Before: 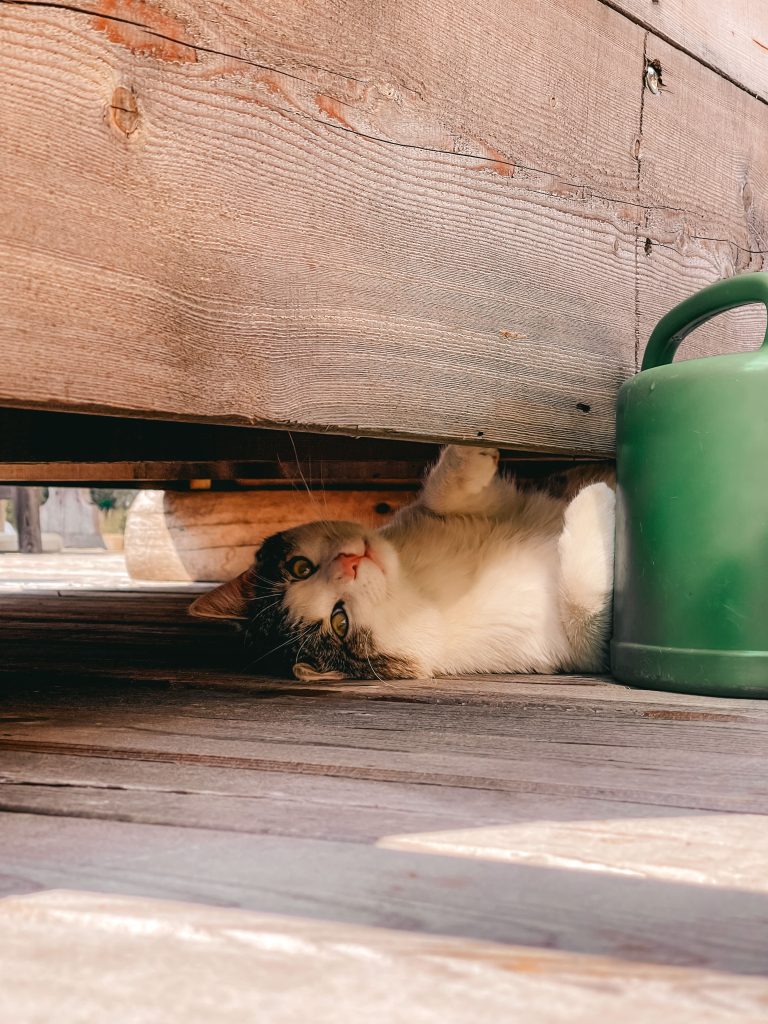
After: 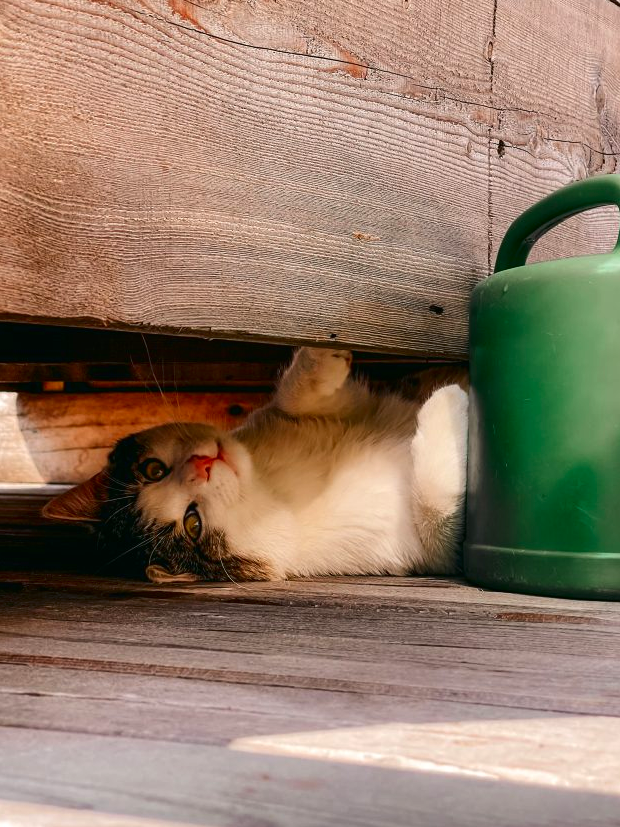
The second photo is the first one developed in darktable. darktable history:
crop: left 19.159%, top 9.58%, bottom 9.58%
contrast brightness saturation: contrast 0.12, brightness -0.12, saturation 0.2
